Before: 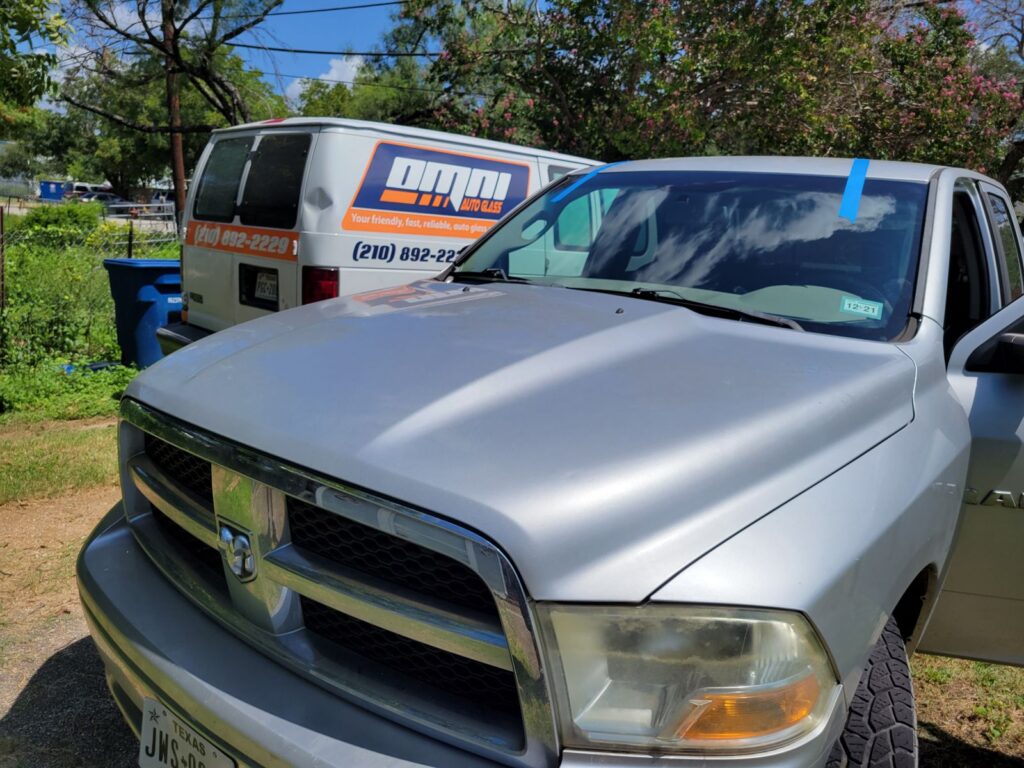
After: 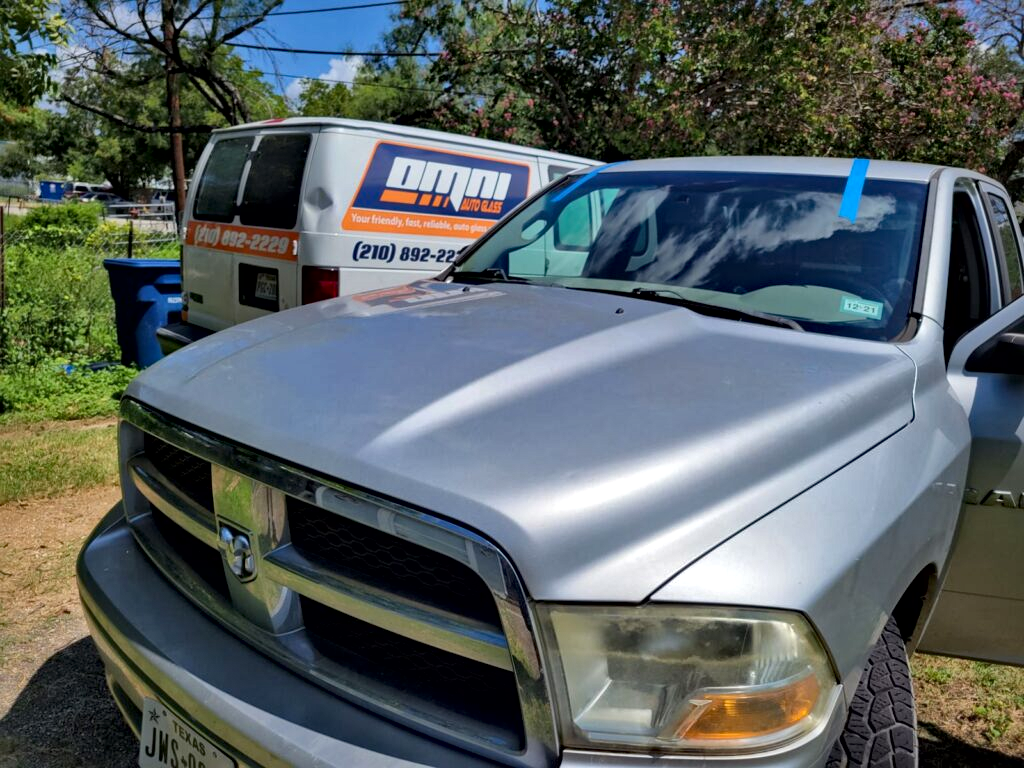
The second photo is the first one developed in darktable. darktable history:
haze removal: compatibility mode true, adaptive false
local contrast: mode bilateral grid, contrast 20, coarseness 20, detail 150%, midtone range 0.2
